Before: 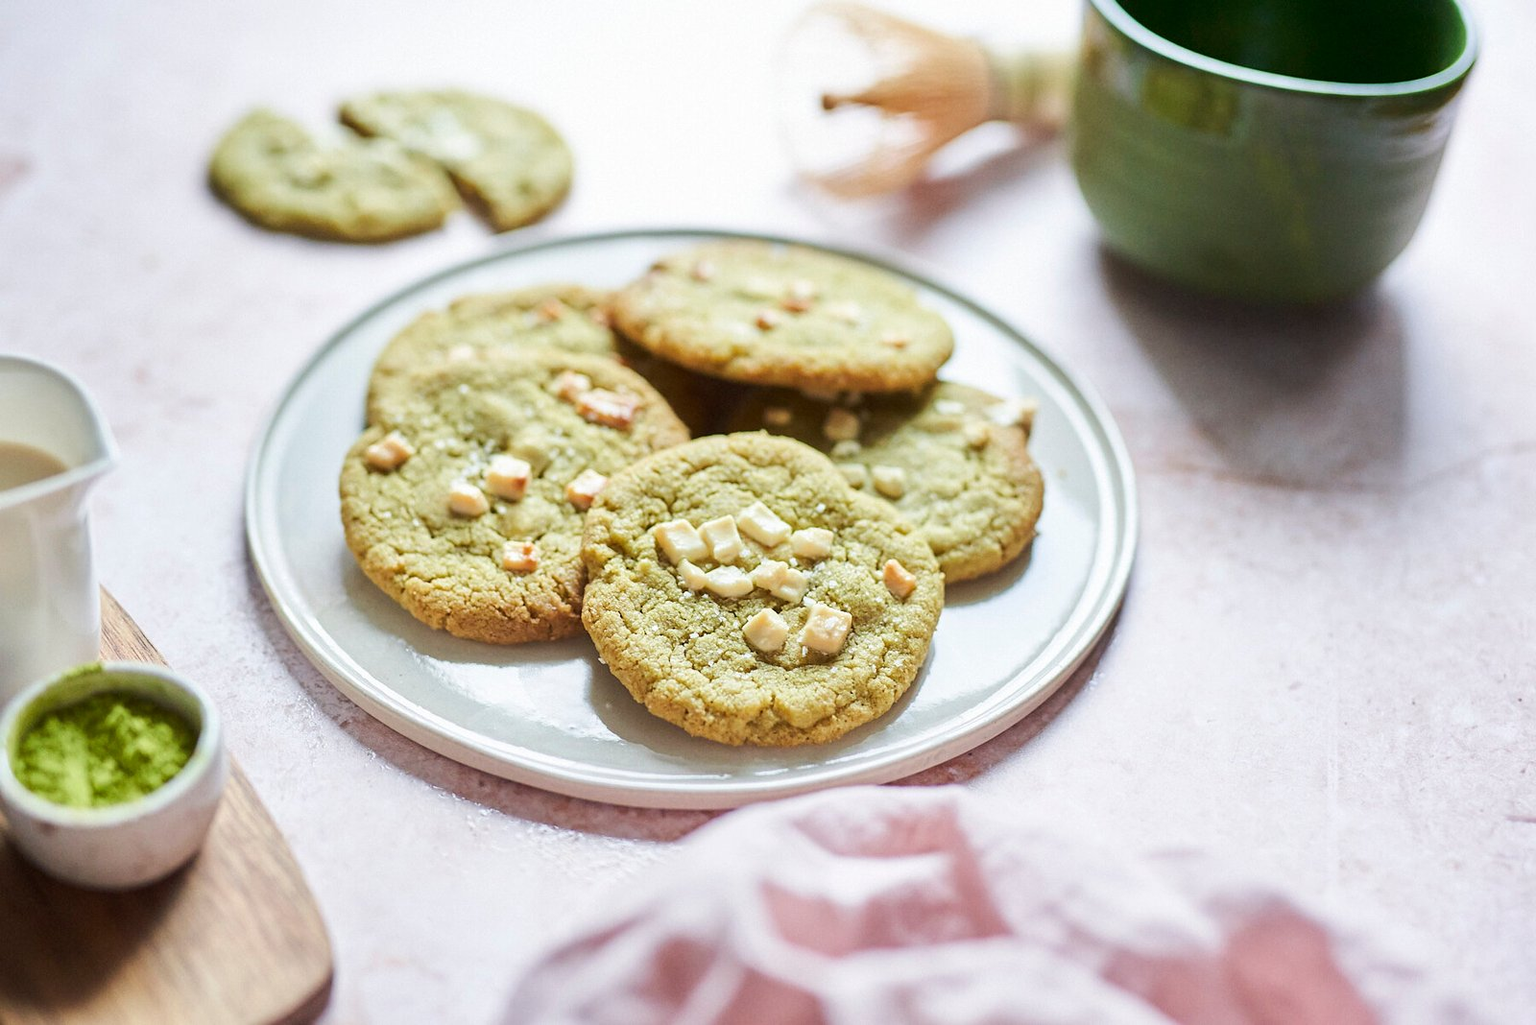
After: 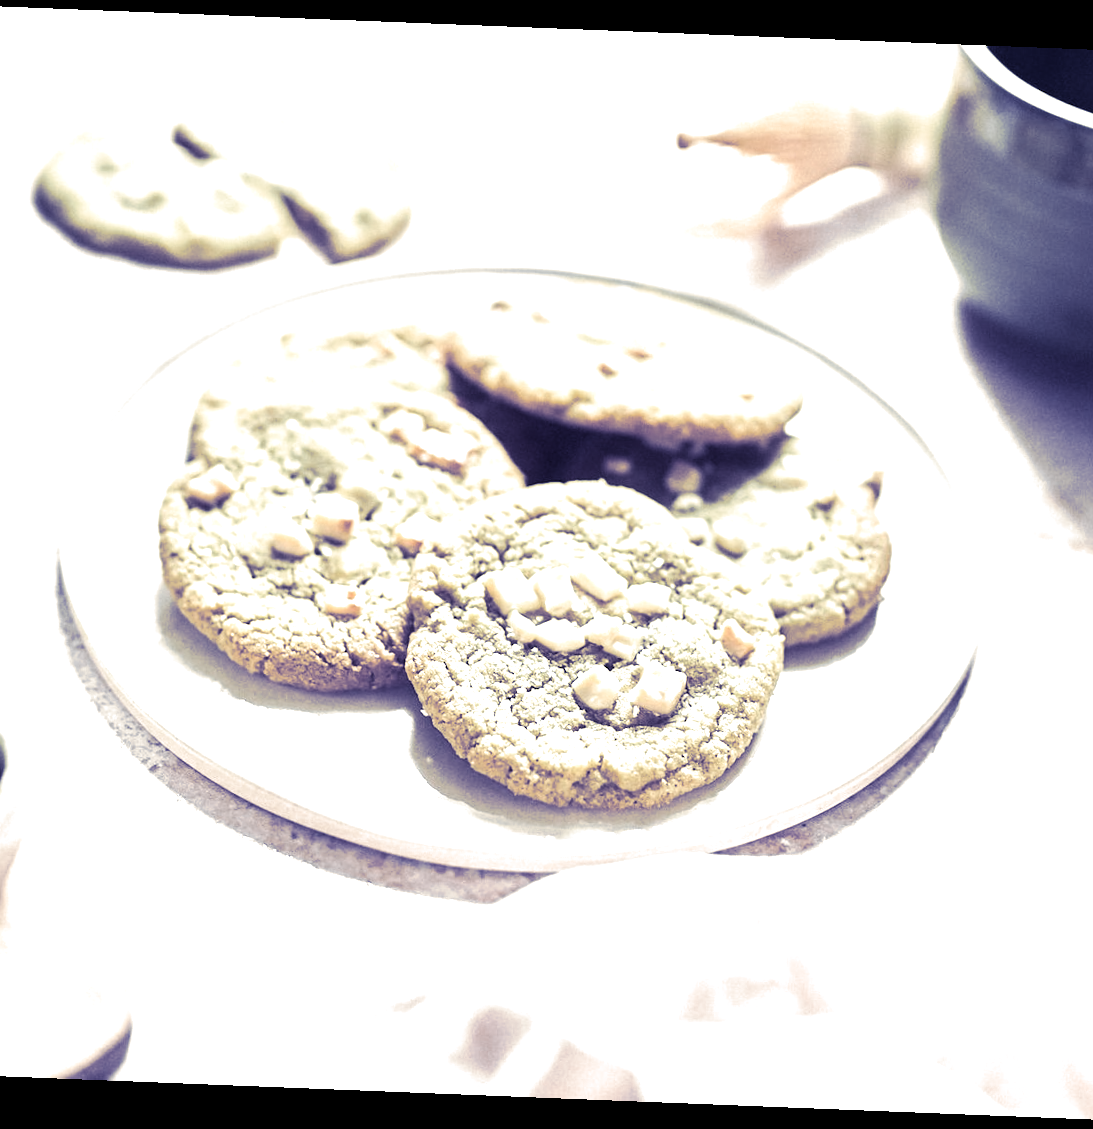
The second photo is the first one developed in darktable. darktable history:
color zones: curves: ch0 [(0, 0.613) (0.01, 0.613) (0.245, 0.448) (0.498, 0.529) (0.642, 0.665) (0.879, 0.777) (0.99, 0.613)]; ch1 [(0, 0.035) (0.121, 0.189) (0.259, 0.197) (0.415, 0.061) (0.589, 0.022) (0.732, 0.022) (0.857, 0.026) (0.991, 0.053)]
rotate and perspective: rotation 2.27°, automatic cropping off
crop and rotate: left 13.342%, right 19.991%
split-toning: shadows › hue 242.67°, shadows › saturation 0.733, highlights › hue 45.33°, highlights › saturation 0.667, balance -53.304, compress 21.15%
exposure: exposure 1.223 EV, compensate highlight preservation false
